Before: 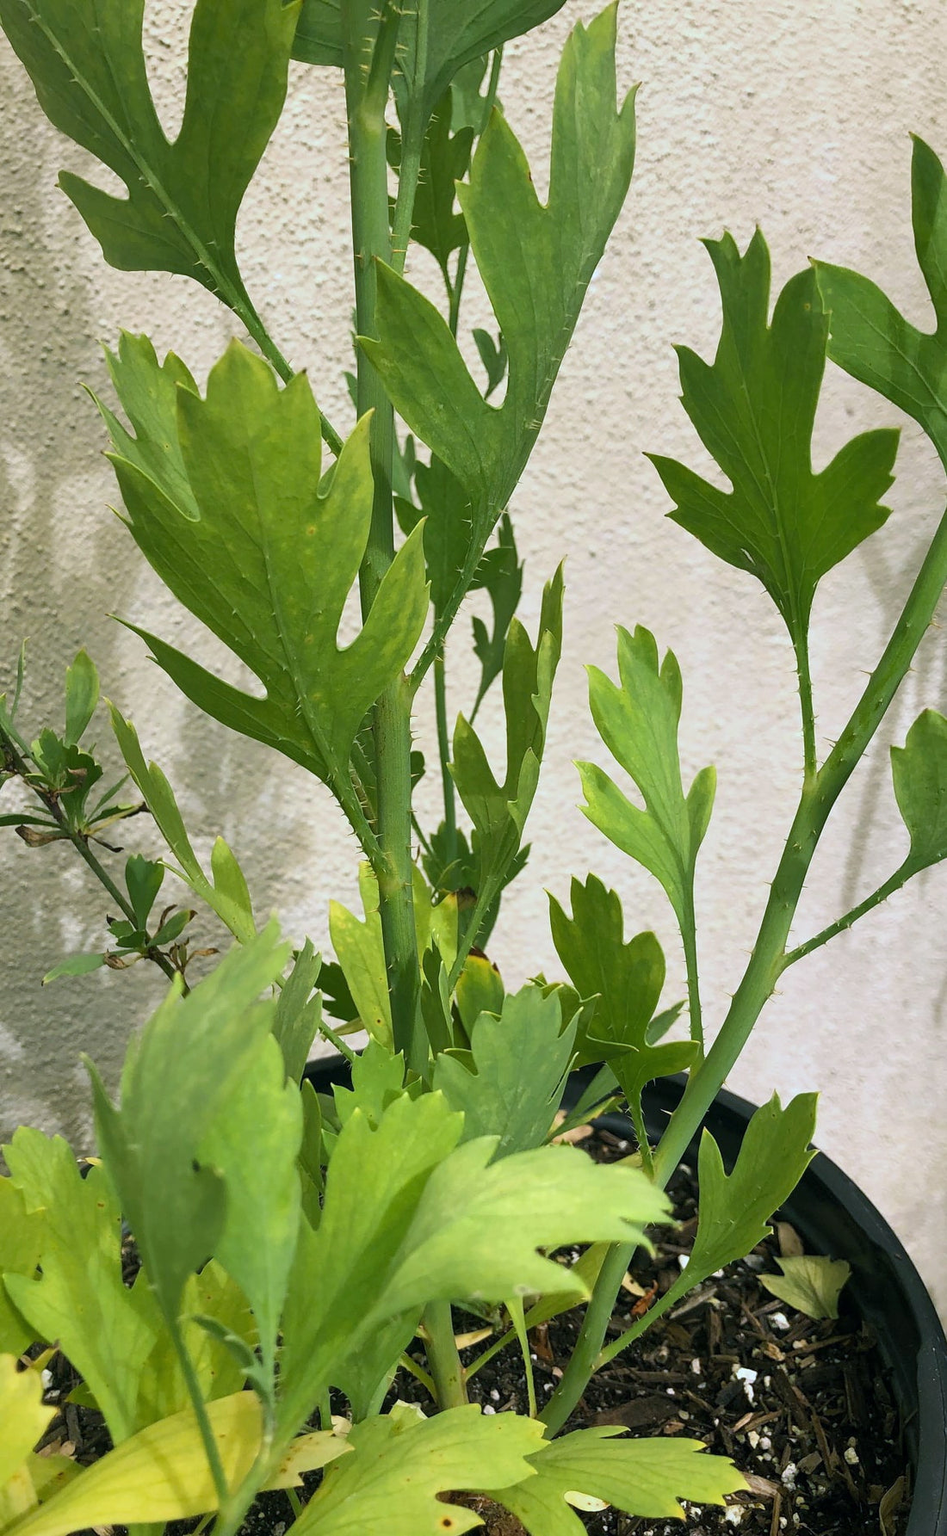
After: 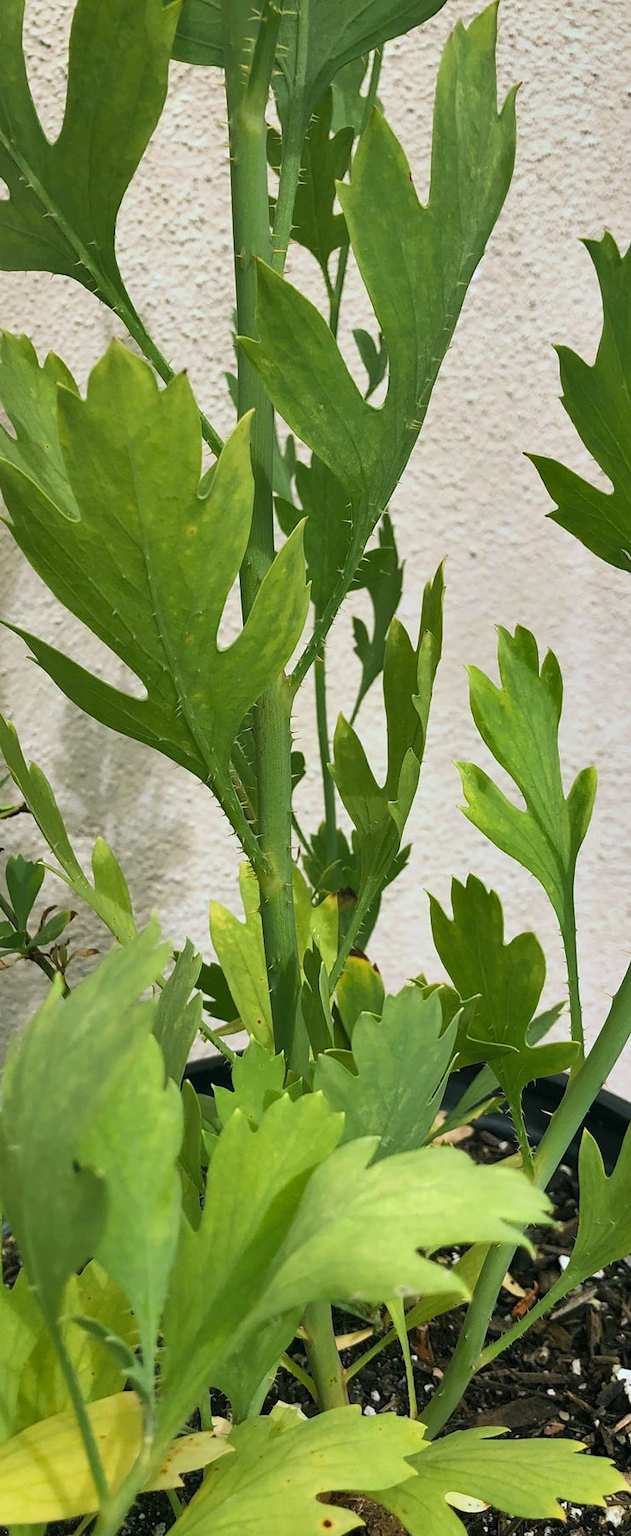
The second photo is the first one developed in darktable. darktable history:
shadows and highlights: low approximation 0.01, soften with gaussian
crop and rotate: left 12.648%, right 20.685%
